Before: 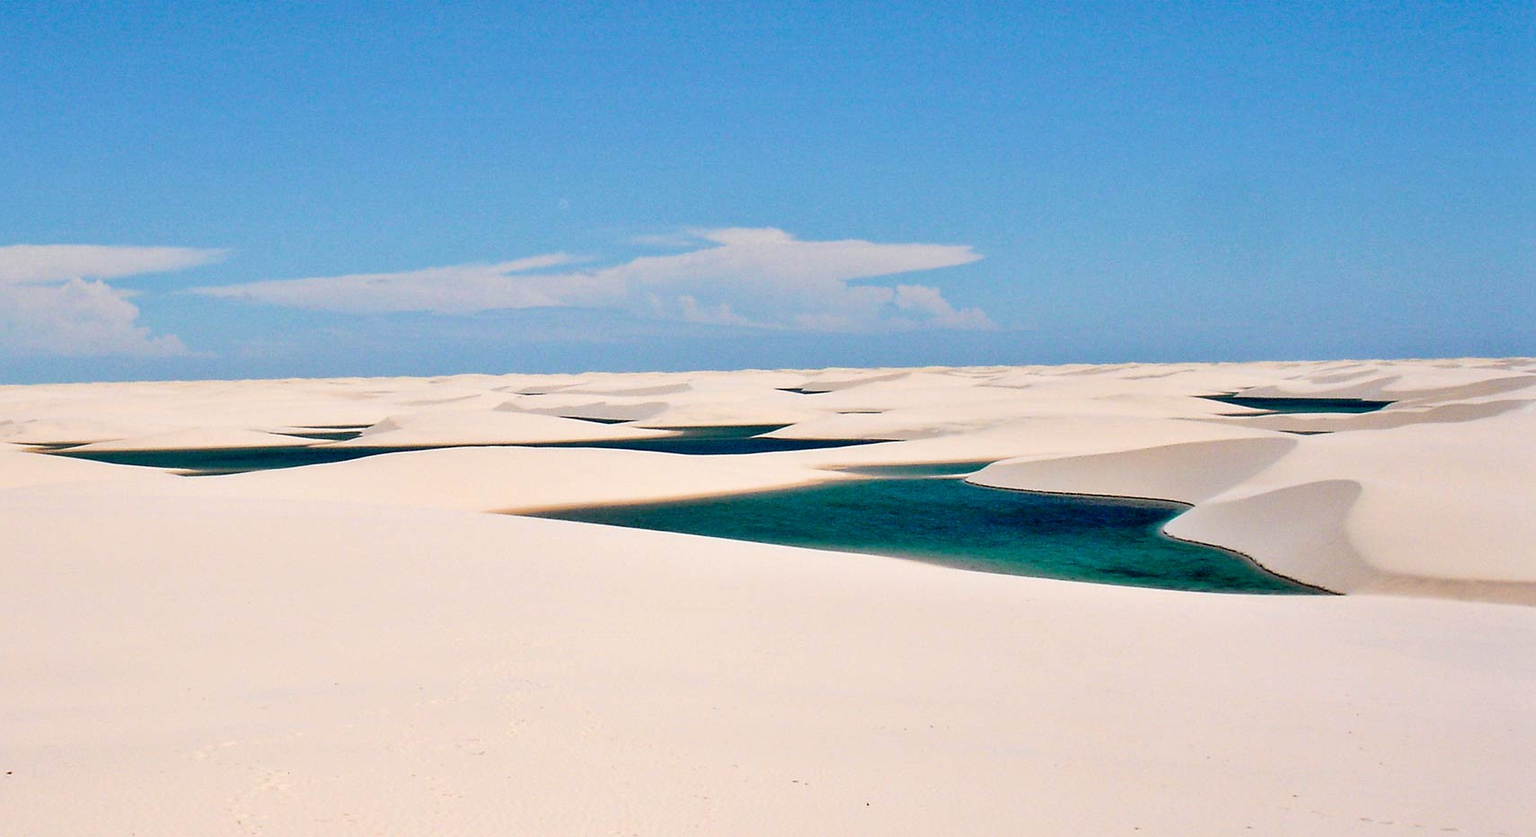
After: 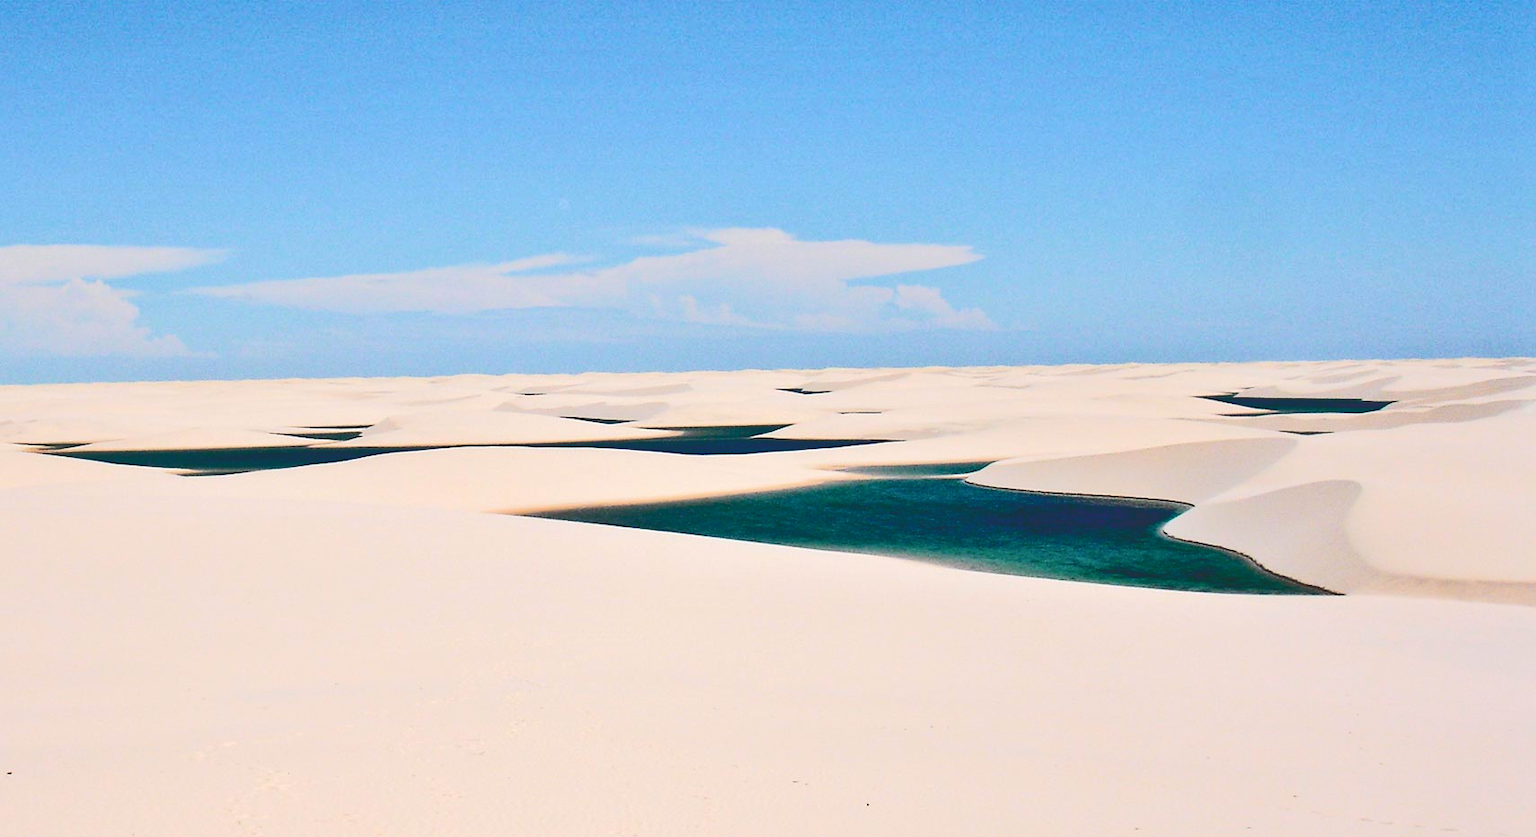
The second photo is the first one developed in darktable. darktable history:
tone curve: curves: ch0 [(0, 0) (0.003, 0.19) (0.011, 0.192) (0.025, 0.192) (0.044, 0.194) (0.069, 0.196) (0.1, 0.197) (0.136, 0.198) (0.177, 0.216) (0.224, 0.236) (0.277, 0.269) (0.335, 0.331) (0.399, 0.418) (0.468, 0.515) (0.543, 0.621) (0.623, 0.725) (0.709, 0.804) (0.801, 0.859) (0.898, 0.913) (1, 1)], color space Lab, independent channels, preserve colors none
